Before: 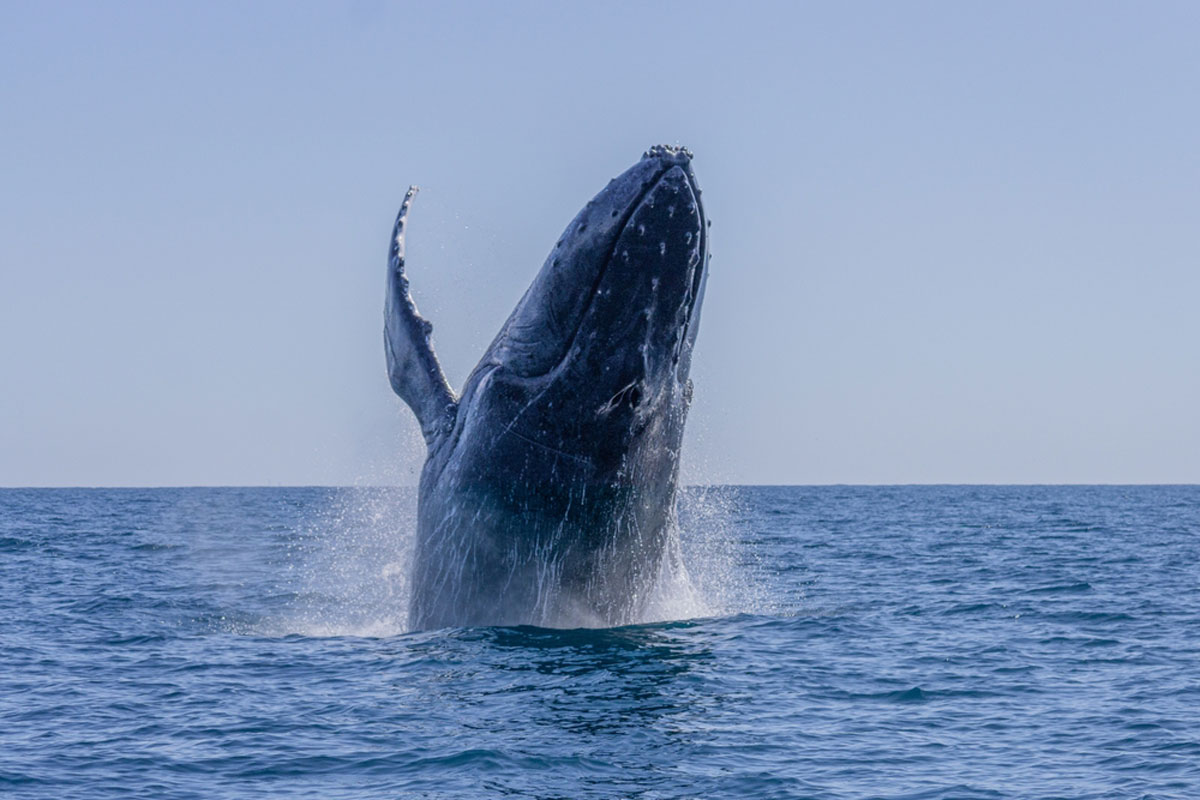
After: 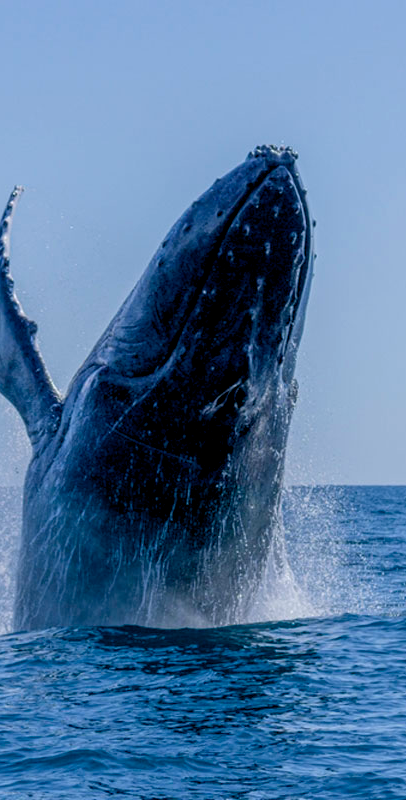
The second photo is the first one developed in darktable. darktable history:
color balance rgb: power › luminance -8.017%, power › chroma 1.118%, power › hue 216.44°, global offset › luminance -0.872%, perceptual saturation grading › global saturation 25.912%, global vibrance 10.949%
crop: left 32.934%, right 33.196%
